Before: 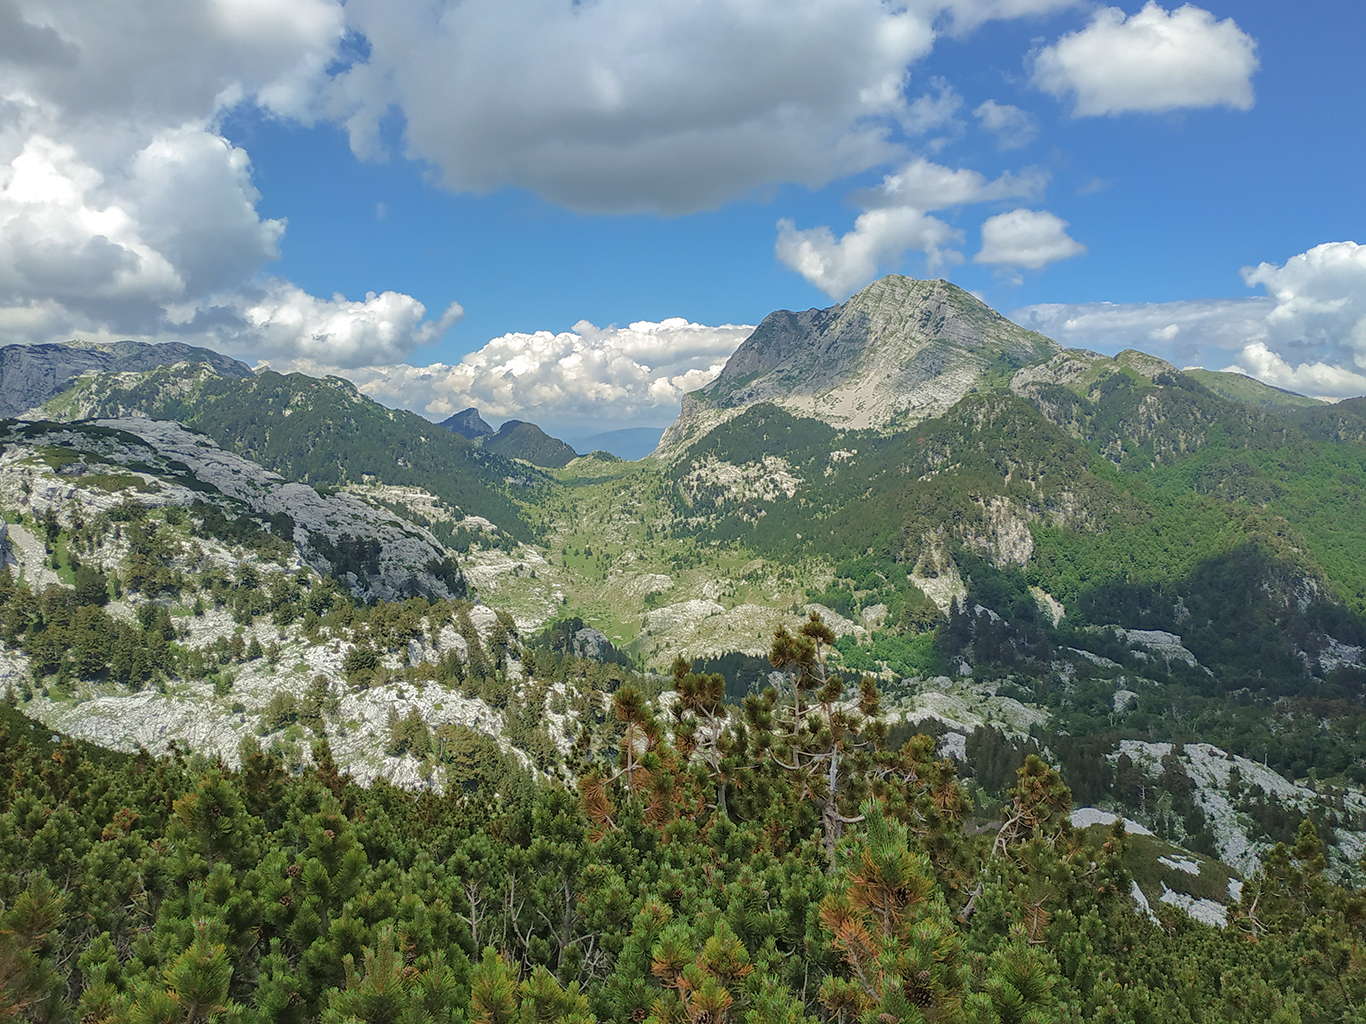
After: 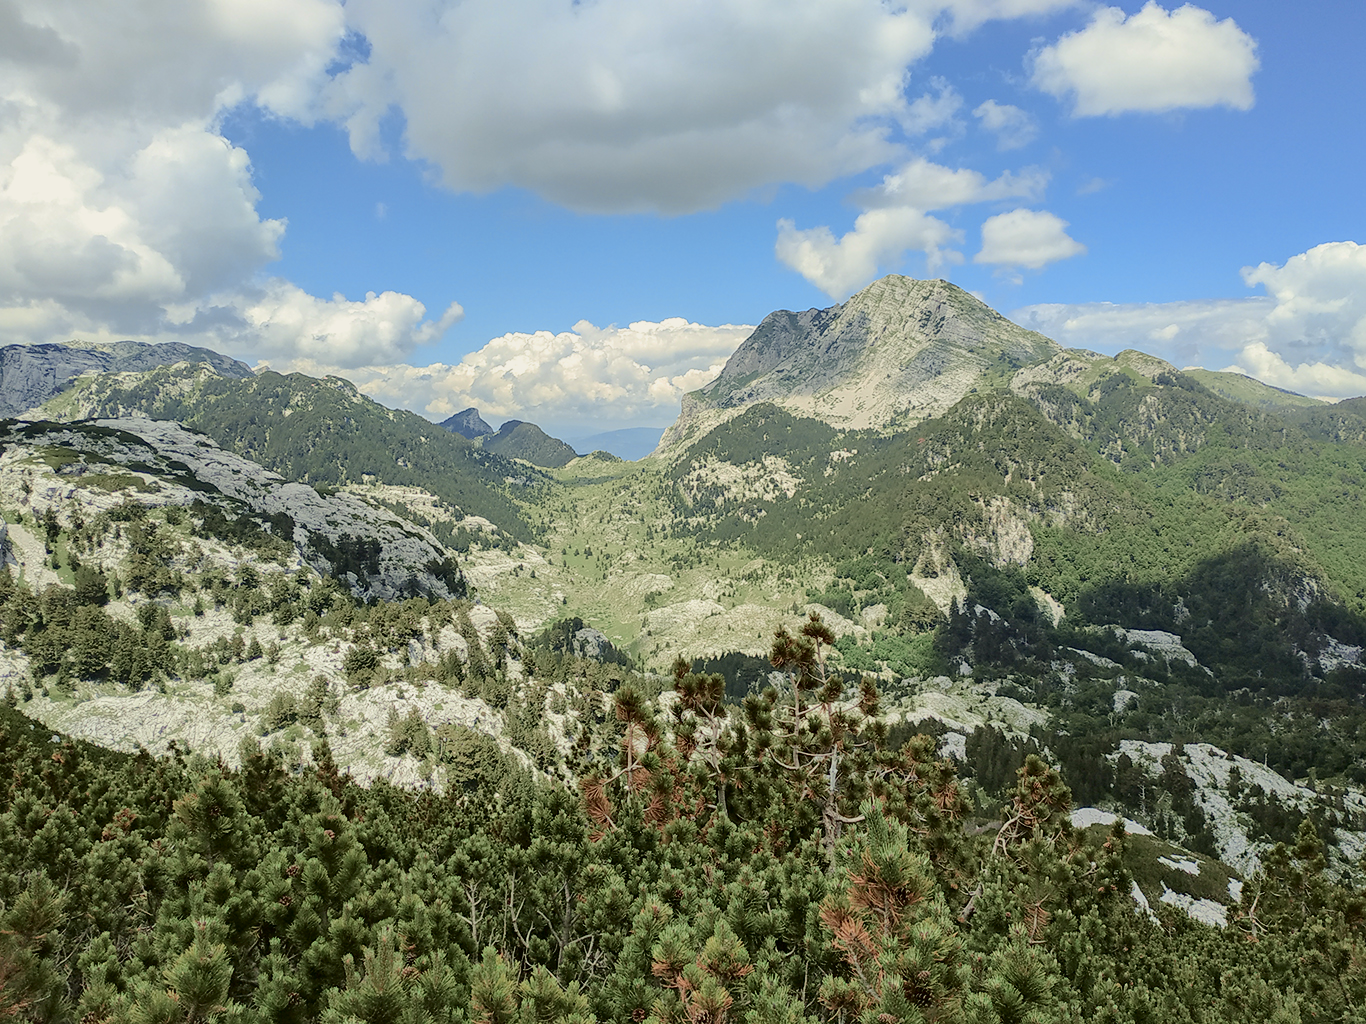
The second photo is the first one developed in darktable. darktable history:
tone curve: curves: ch0 [(0, 0) (0.049, 0.01) (0.154, 0.081) (0.491, 0.56) (0.739, 0.794) (0.992, 0.937)]; ch1 [(0, 0) (0.172, 0.123) (0.317, 0.272) (0.401, 0.422) (0.499, 0.497) (0.531, 0.54) (0.615, 0.603) (0.741, 0.783) (1, 1)]; ch2 [(0, 0) (0.411, 0.424) (0.462, 0.483) (0.544, 0.56) (0.686, 0.638) (1, 1)], color space Lab, independent channels, preserve colors none
